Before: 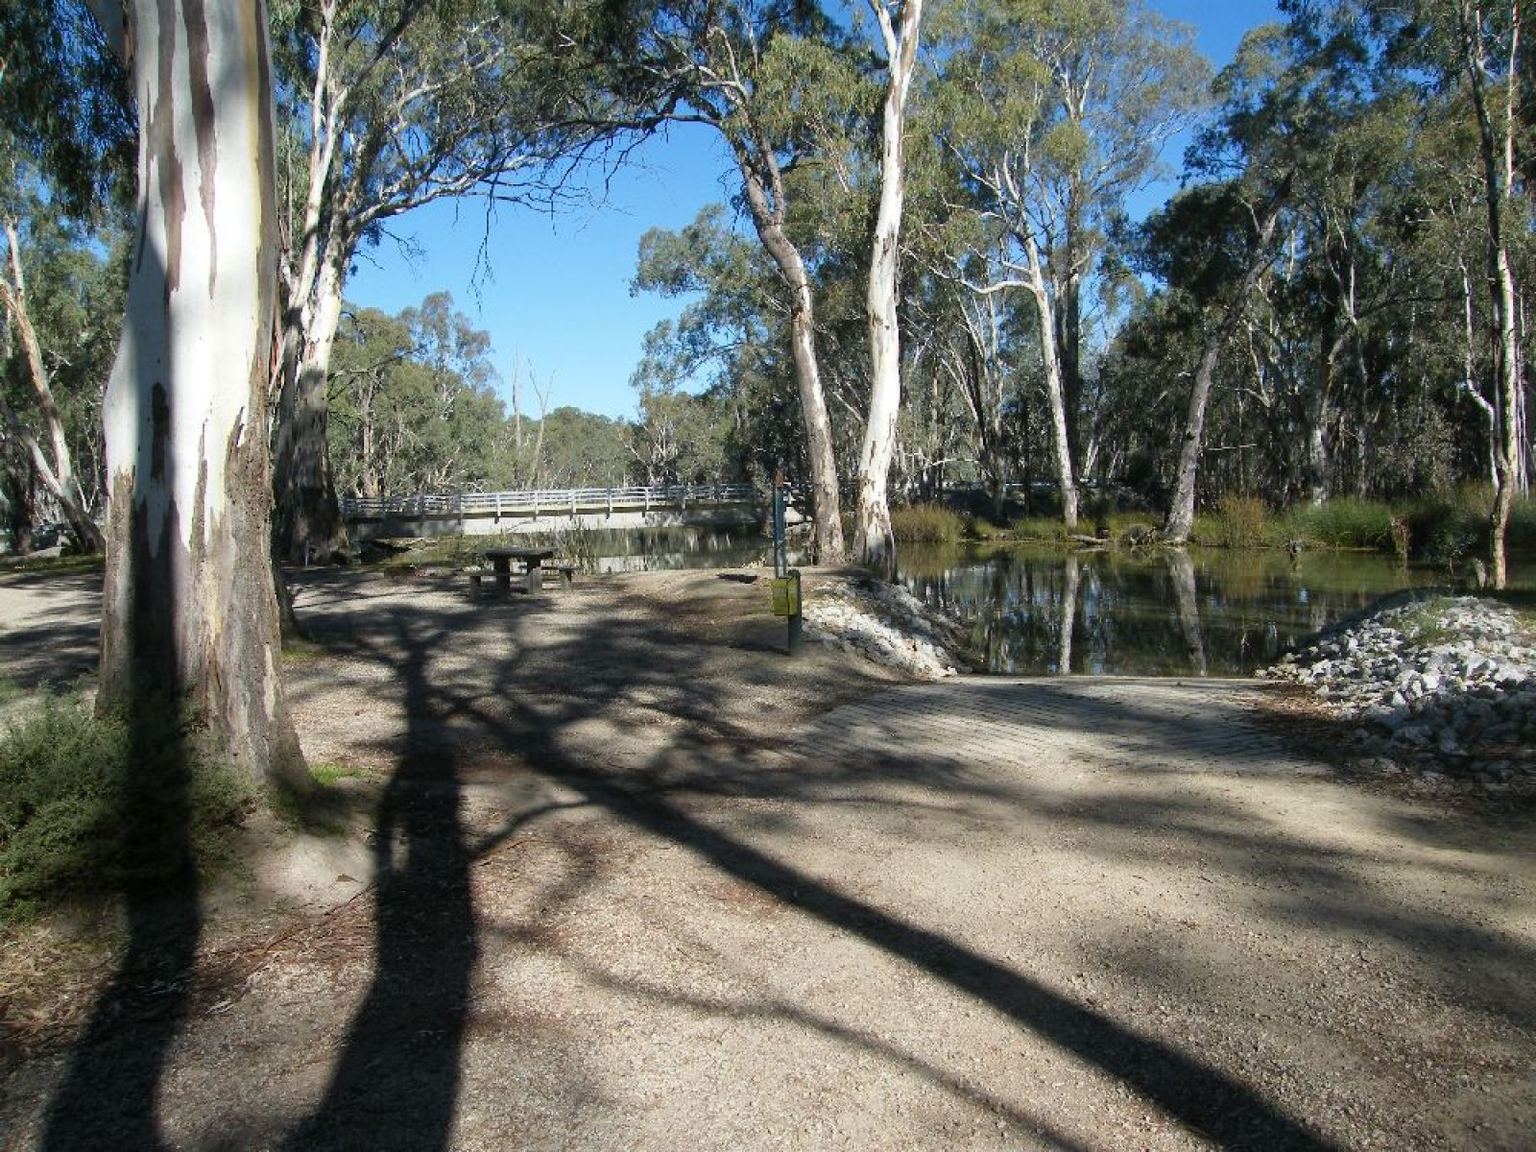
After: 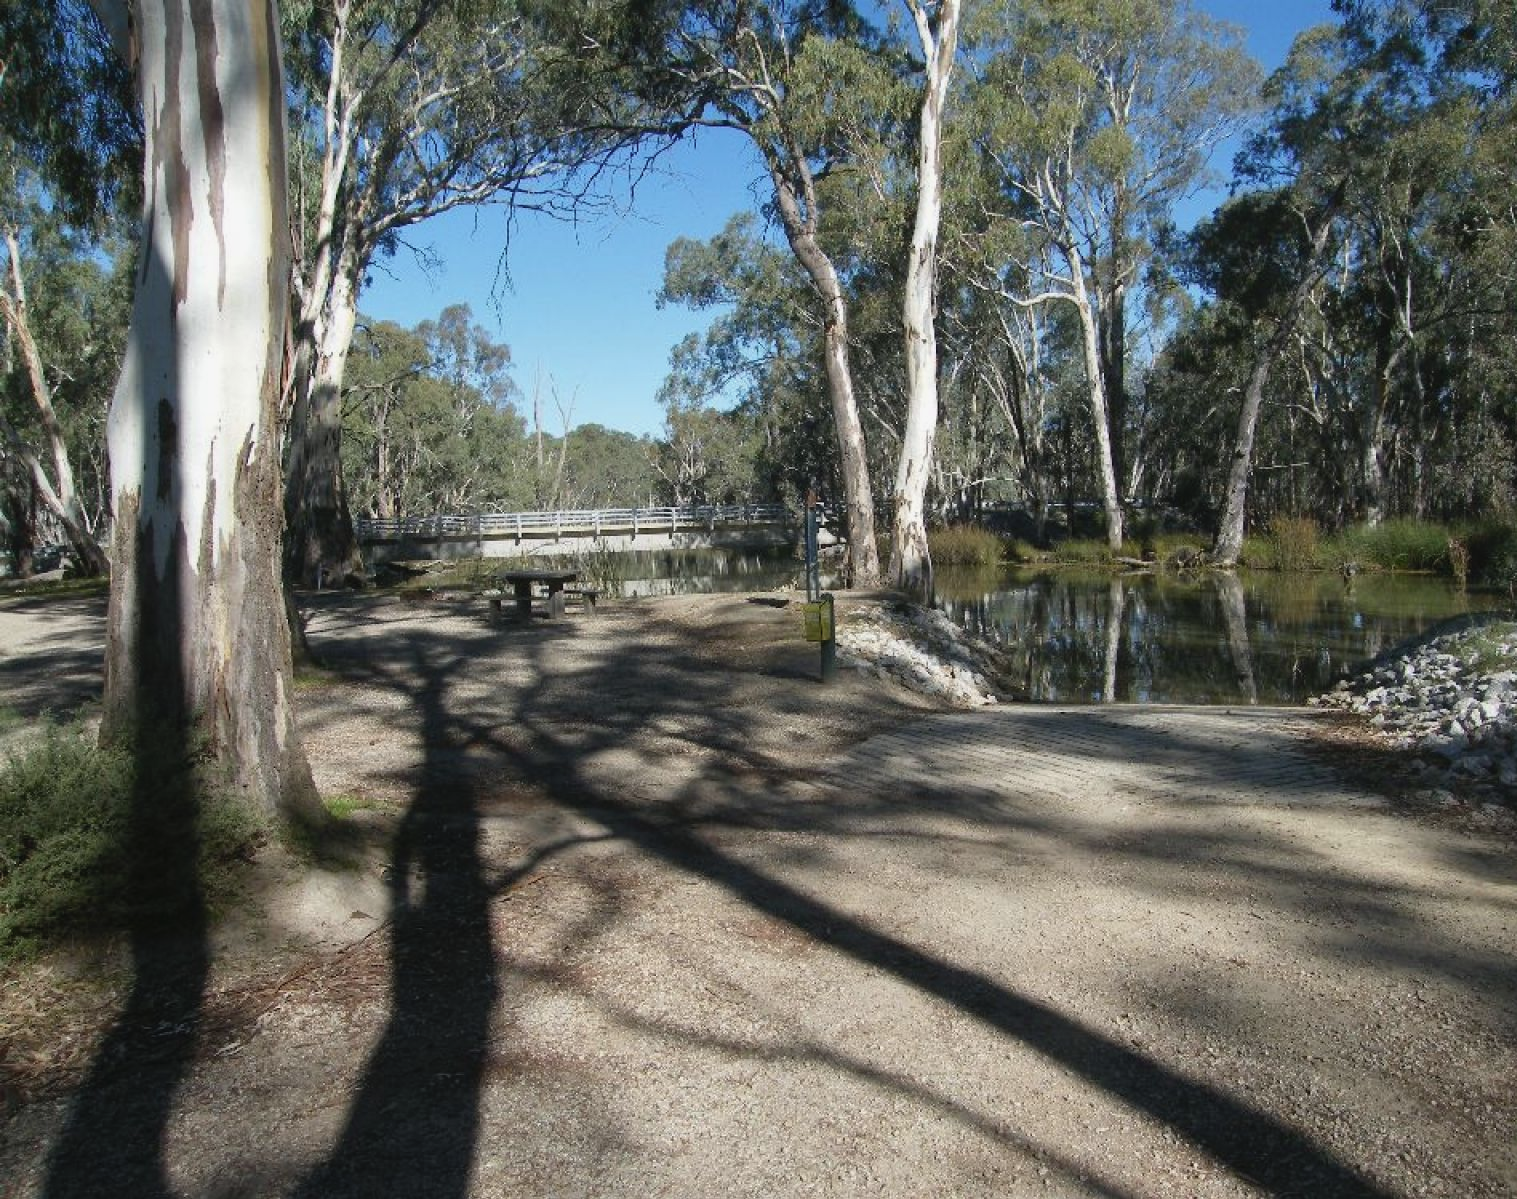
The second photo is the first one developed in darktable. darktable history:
crop and rotate: right 5.167%
contrast brightness saturation: contrast -0.08, brightness -0.04, saturation -0.11
shadows and highlights: shadows 12, white point adjustment 1.2, soften with gaussian
